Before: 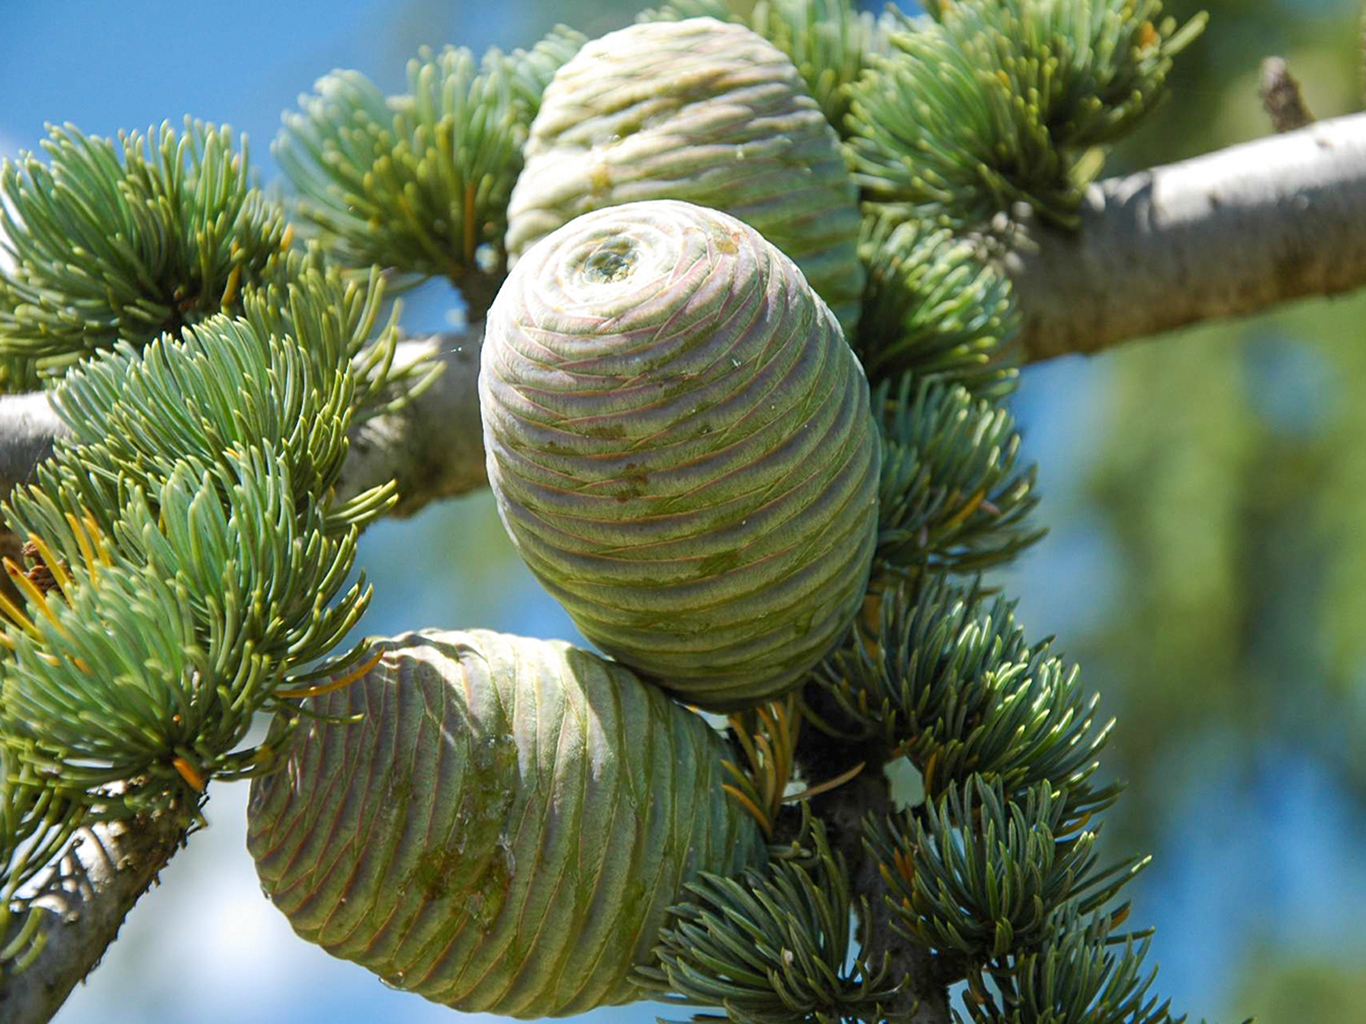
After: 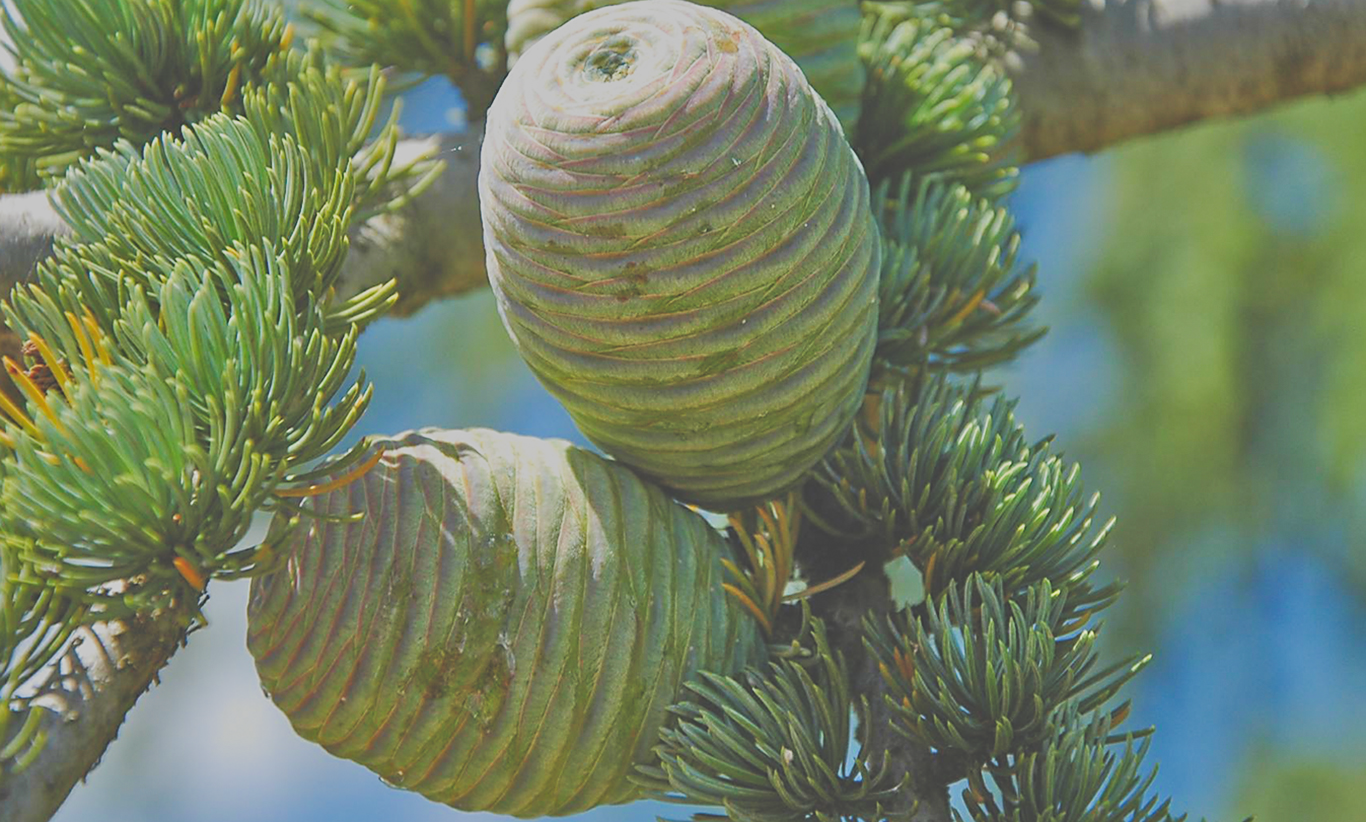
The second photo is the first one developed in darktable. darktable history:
crop and rotate: top 19.668%
exposure: black level correction -0.035, exposure -0.495 EV, compensate highlight preservation false
sharpen: radius 1.875, amount 0.401, threshold 1.741
contrast brightness saturation: contrast 0.042, saturation 0.162
filmic rgb: black relative exposure -7.65 EV, white relative exposure 4.56 EV, threshold 2.99 EV, hardness 3.61, enable highlight reconstruction true
tone equalizer: -7 EV 0.145 EV, -6 EV 0.561 EV, -5 EV 1.15 EV, -4 EV 1.31 EV, -3 EV 1.13 EV, -2 EV 0.6 EV, -1 EV 0.151 EV
